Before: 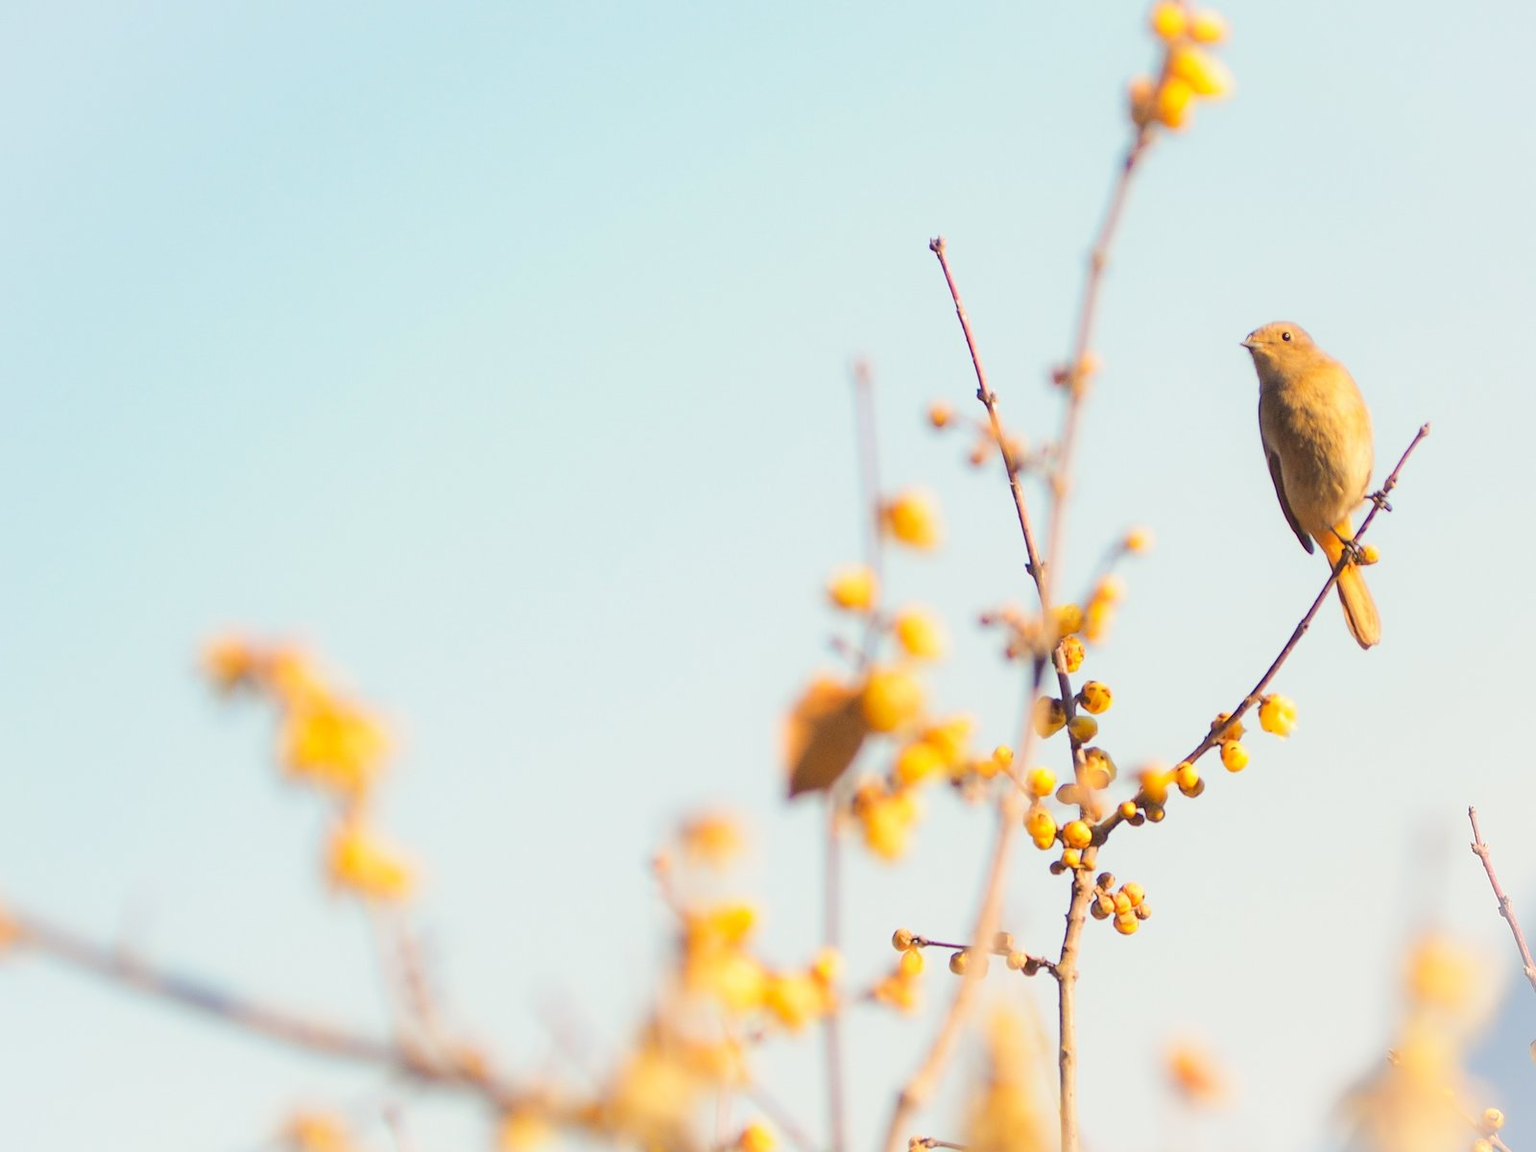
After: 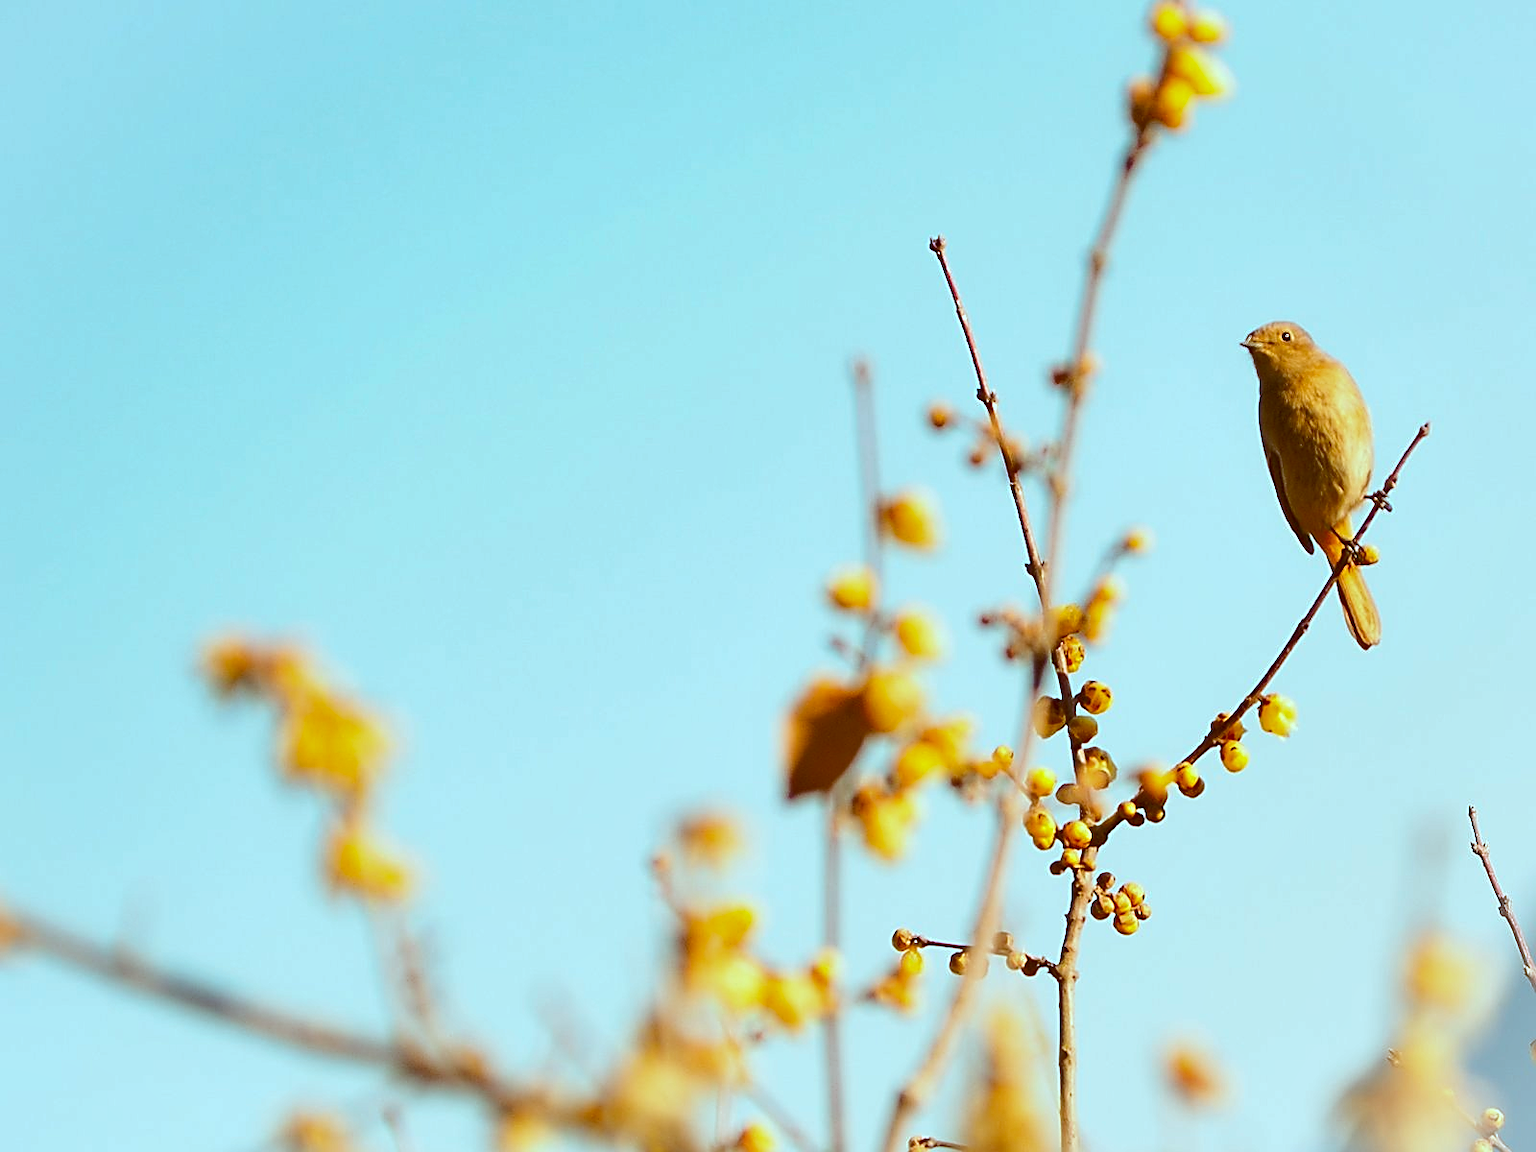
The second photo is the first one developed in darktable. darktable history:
shadows and highlights: shadows 13.53, white point adjustment 1.12, soften with gaussian
sharpen: amount 0.905
color correction: highlights a* -14.93, highlights b* -16.21, shadows a* 10, shadows b* 29.77
